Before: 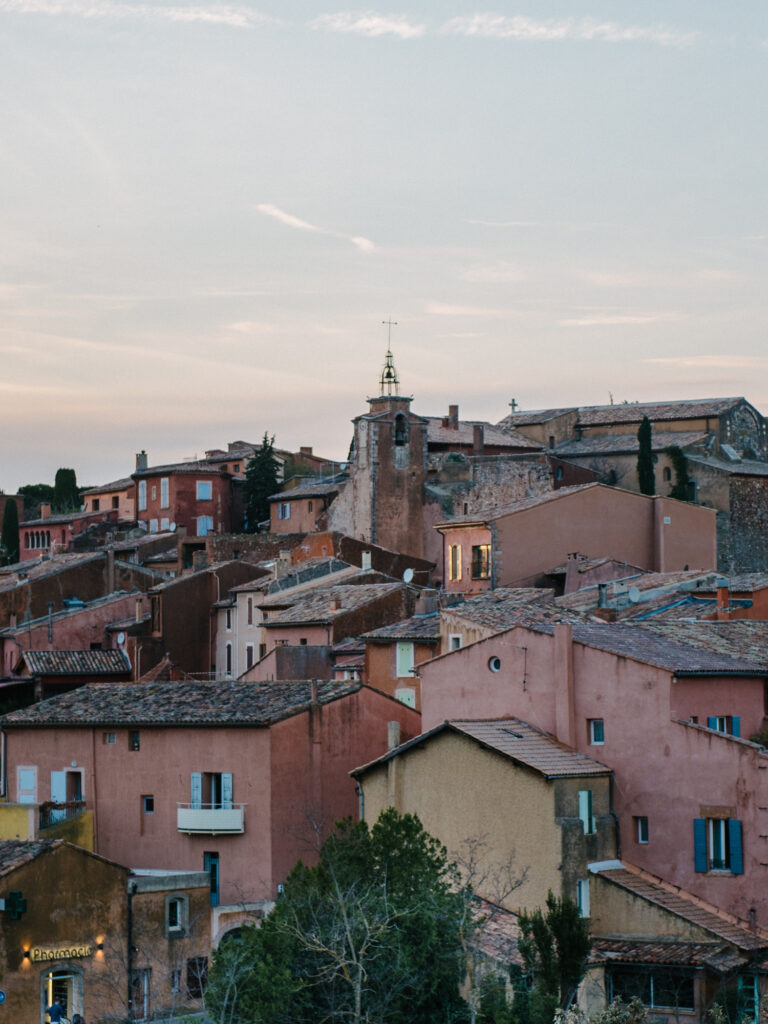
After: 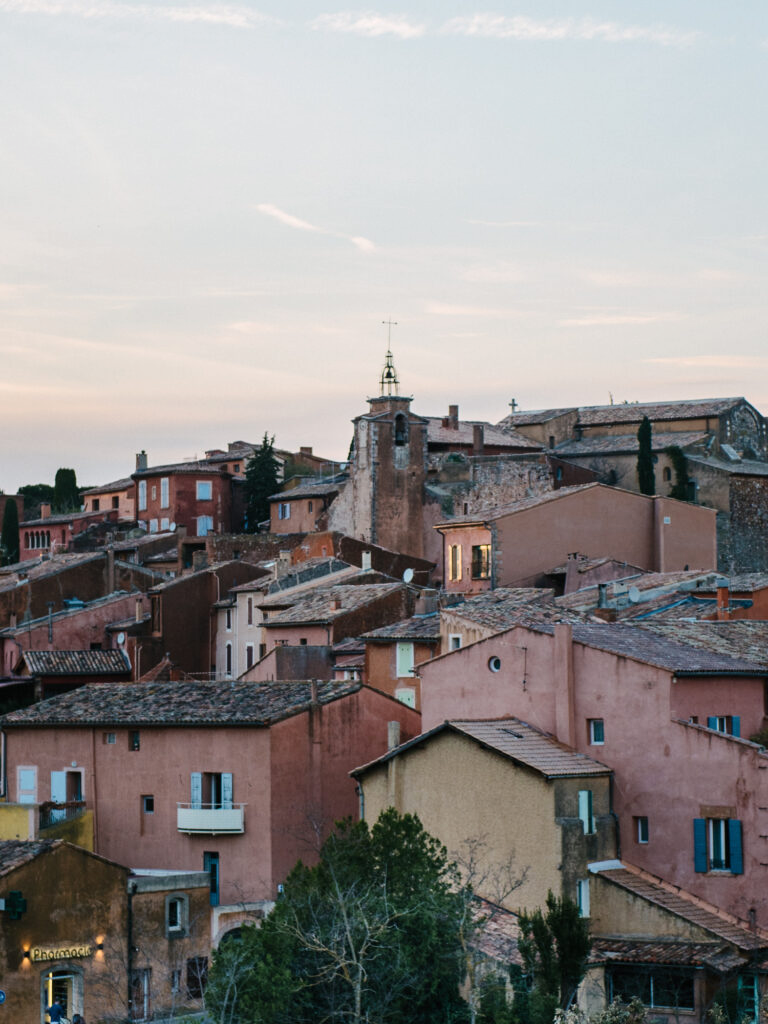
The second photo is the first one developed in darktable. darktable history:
contrast brightness saturation: contrast 0.151, brightness 0.055
